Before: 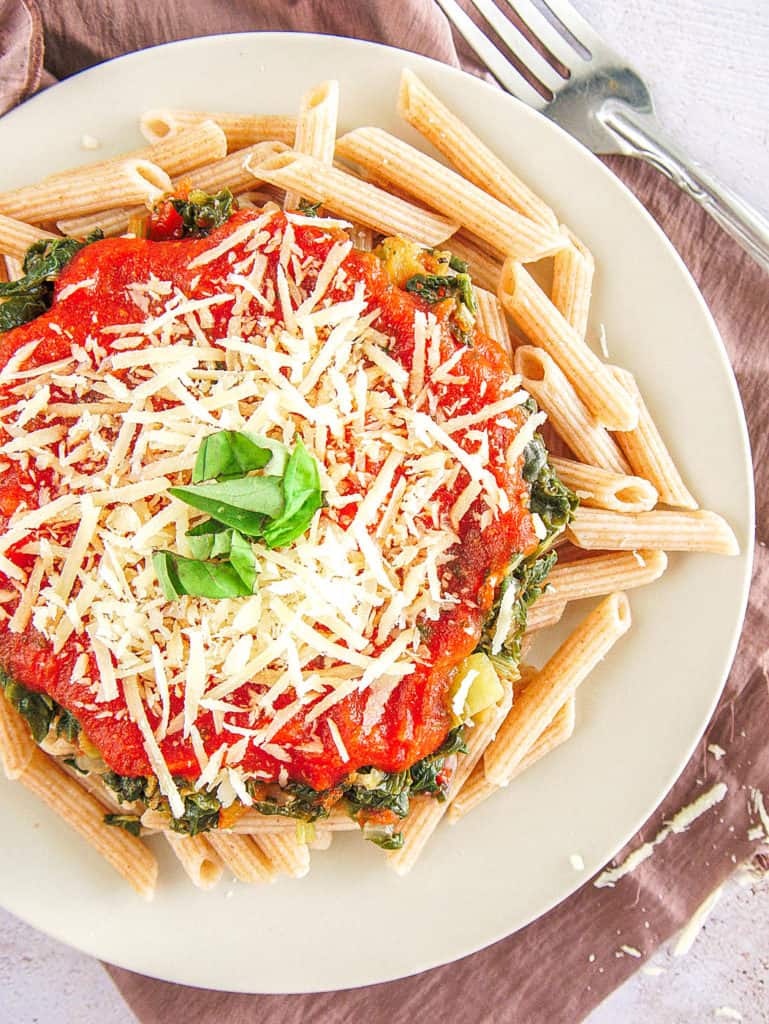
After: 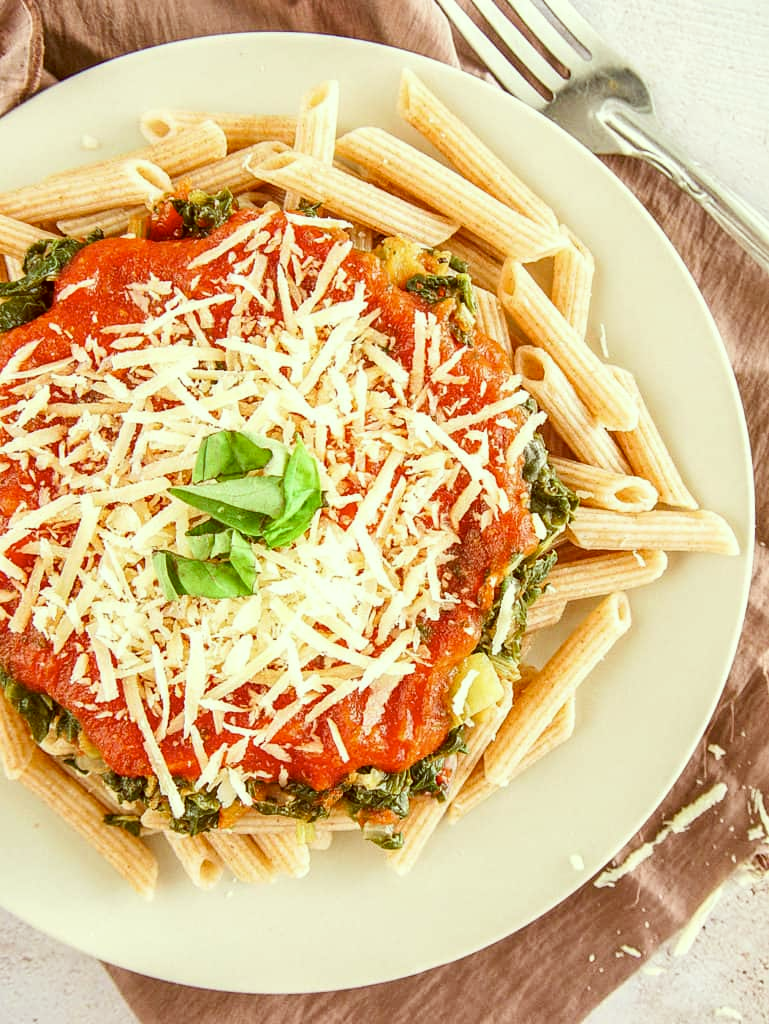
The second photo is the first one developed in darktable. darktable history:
contrast brightness saturation: contrast 0.114, saturation -0.157
color correction: highlights a* -6.03, highlights b* 9.11, shadows a* 10.49, shadows b* 23.18
